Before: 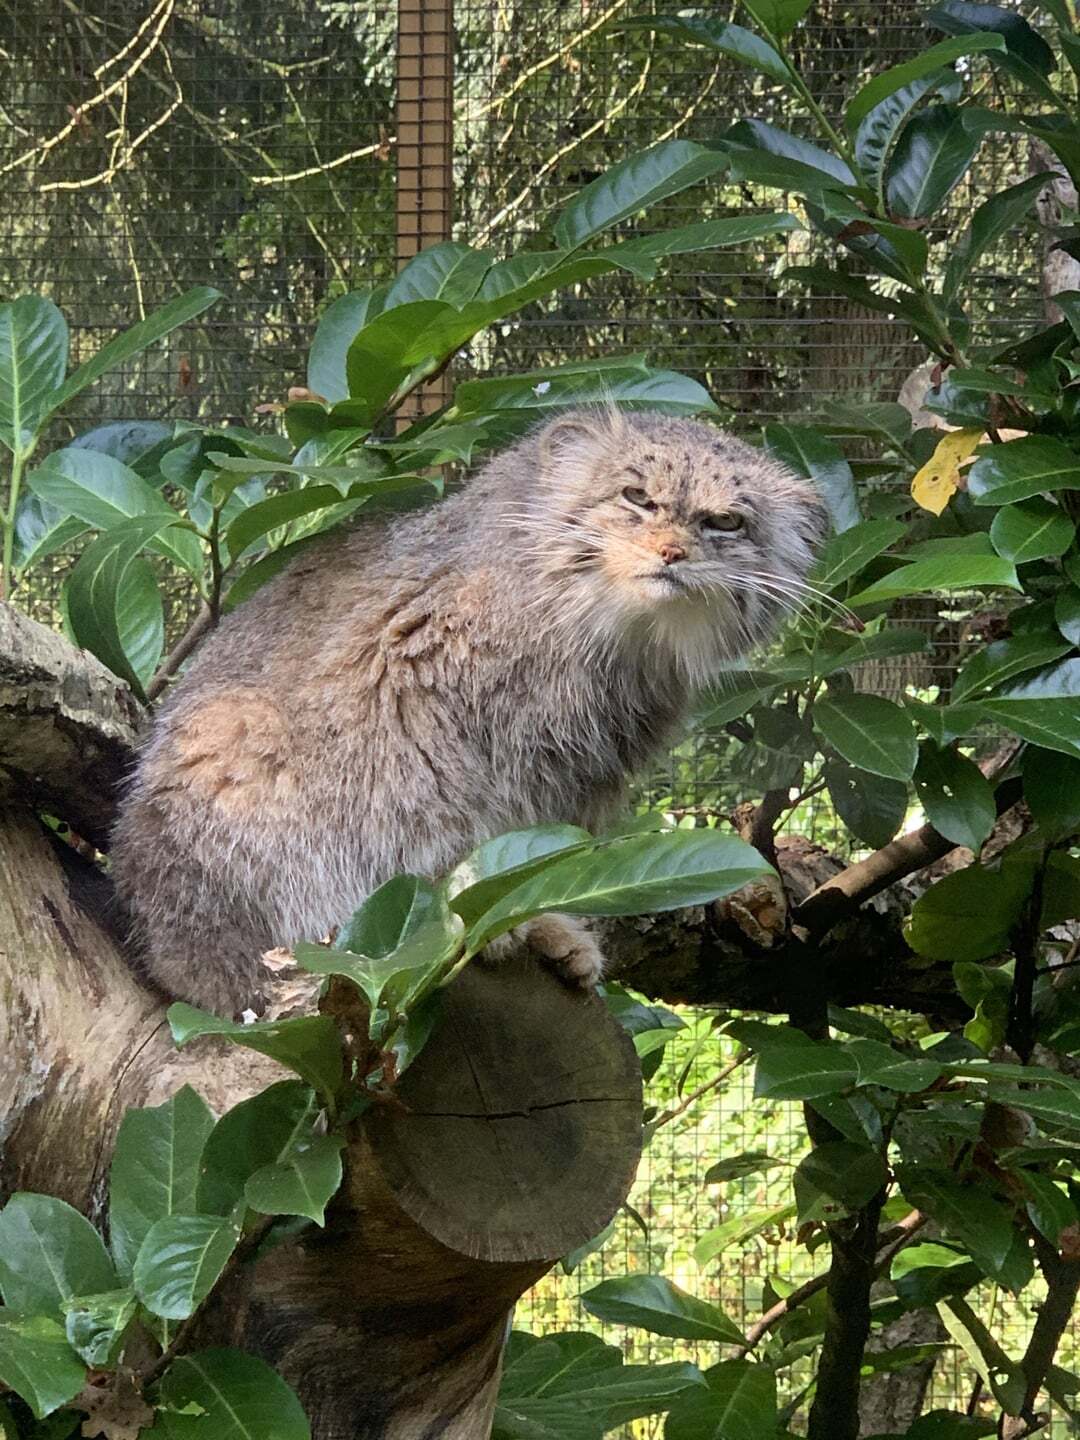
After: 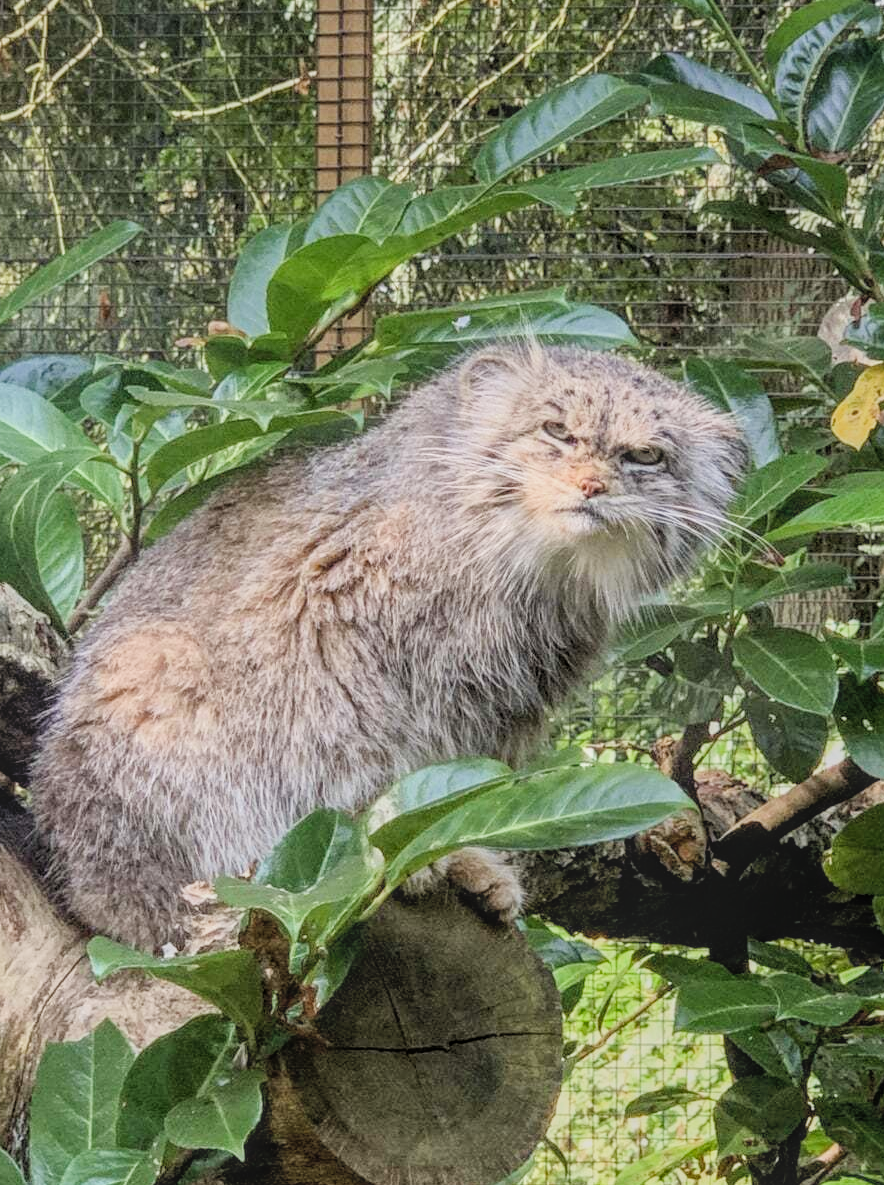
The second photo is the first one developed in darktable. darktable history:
crop and rotate: left 7.541%, top 4.641%, right 10.605%, bottom 13.007%
exposure: black level correction 0, exposure 0.701 EV, compensate exposure bias true, compensate highlight preservation false
local contrast: highlights 67%, shadows 33%, detail 167%, midtone range 0.2
filmic rgb: black relative exposure -7.65 EV, white relative exposure 4.56 EV, hardness 3.61
